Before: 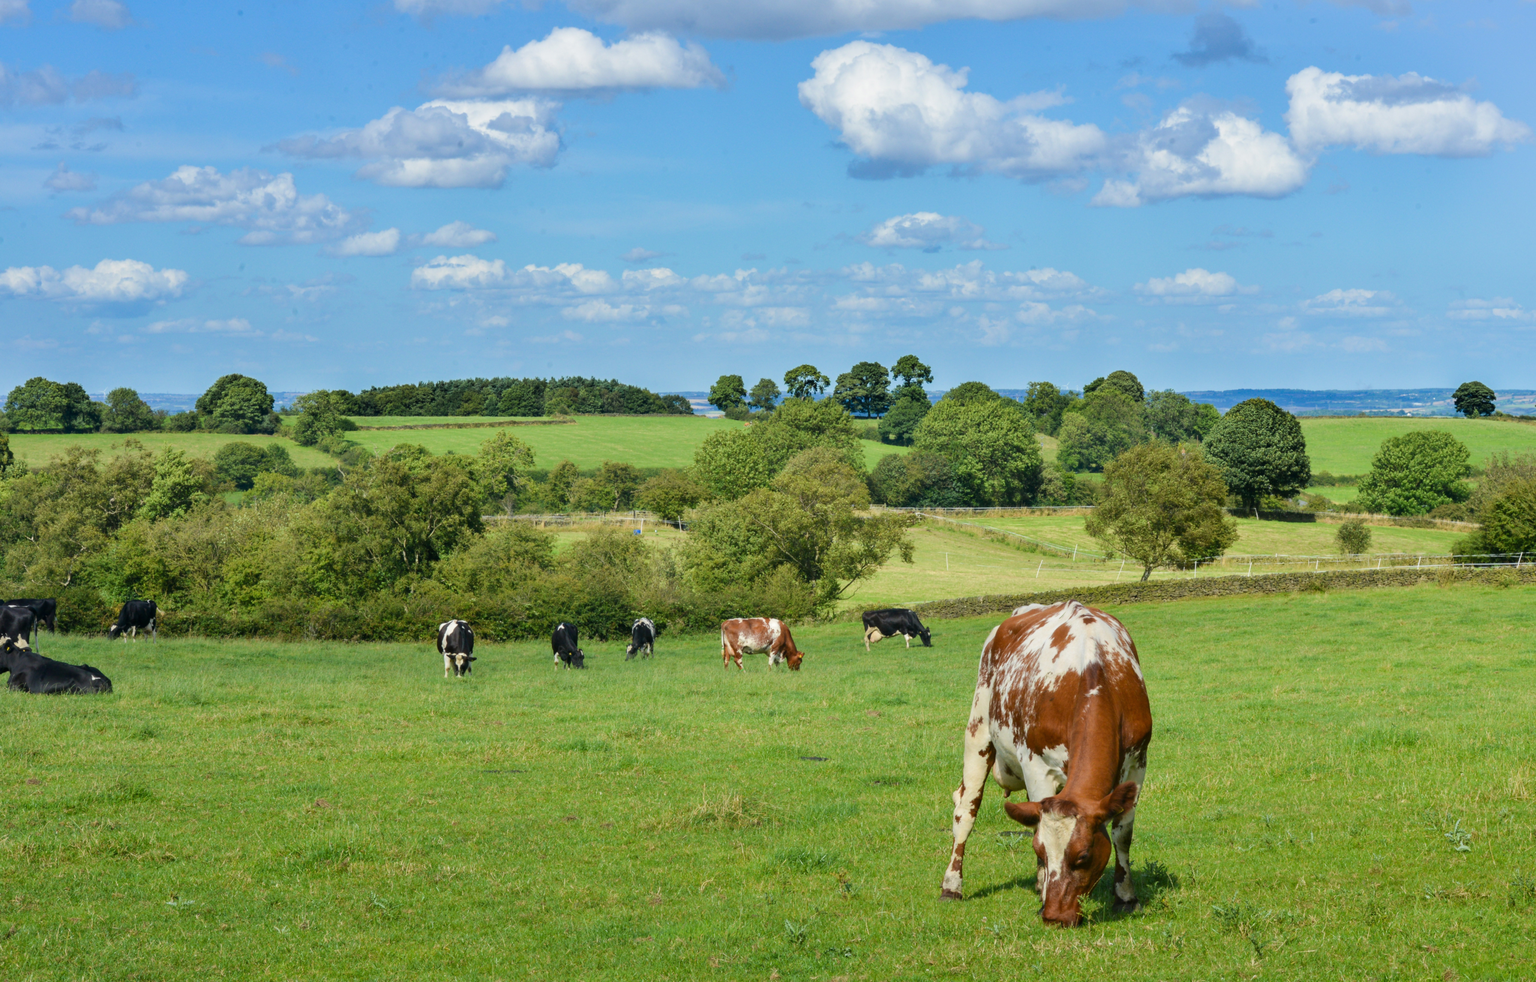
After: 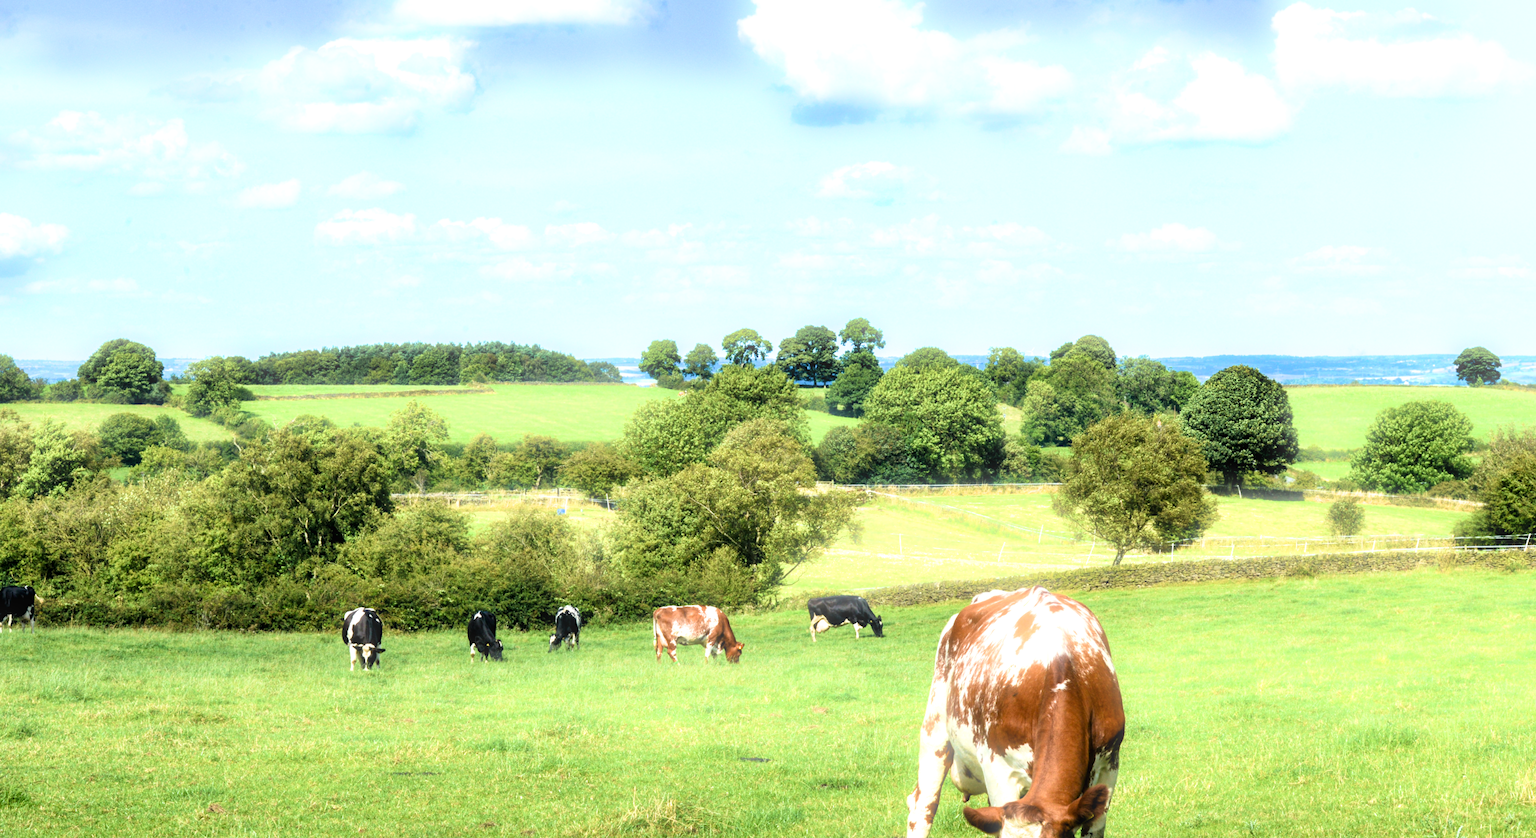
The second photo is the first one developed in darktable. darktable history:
local contrast: highlights 100%, shadows 100%, detail 120%, midtone range 0.2
crop: left 8.155%, top 6.611%, bottom 15.385%
exposure: exposure 0.6 EV, compensate highlight preservation false
velvia: on, module defaults
tone equalizer: on, module defaults
bloom: size 5%, threshold 95%, strength 15%
filmic rgb: white relative exposure 2.34 EV, hardness 6.59
levels: mode automatic, black 0.023%, white 99.97%, levels [0.062, 0.494, 0.925]
